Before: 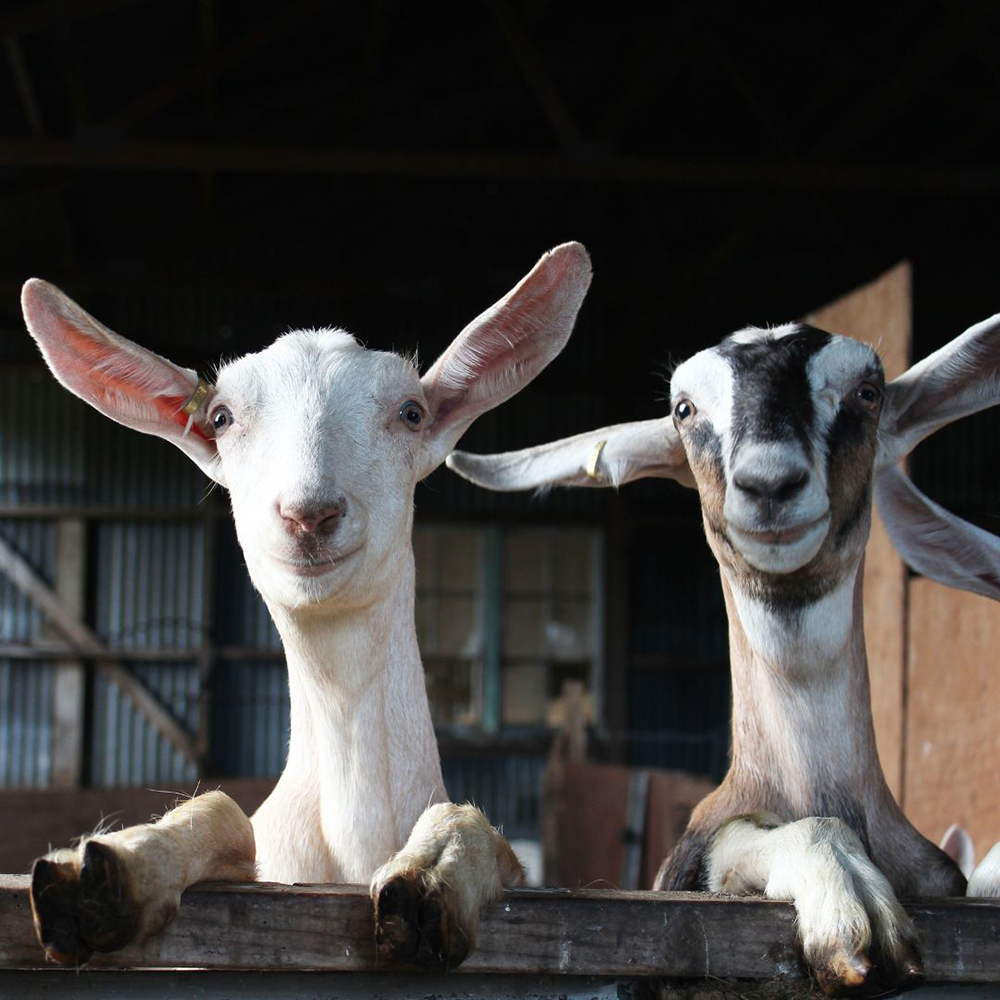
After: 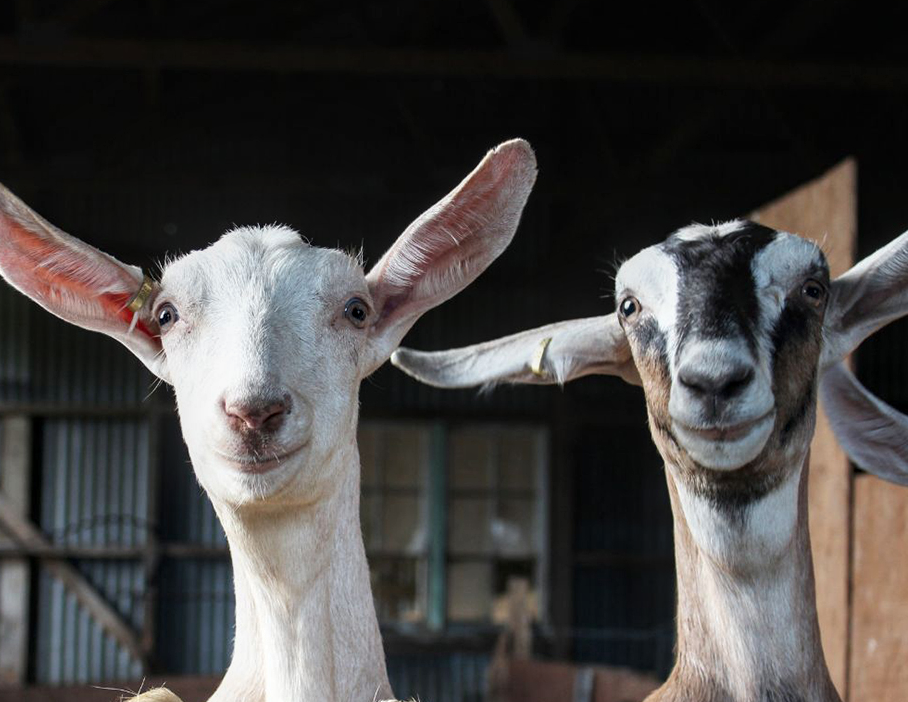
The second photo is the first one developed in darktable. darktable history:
crop: left 5.596%, top 10.314%, right 3.534%, bottom 19.395%
local contrast: on, module defaults
